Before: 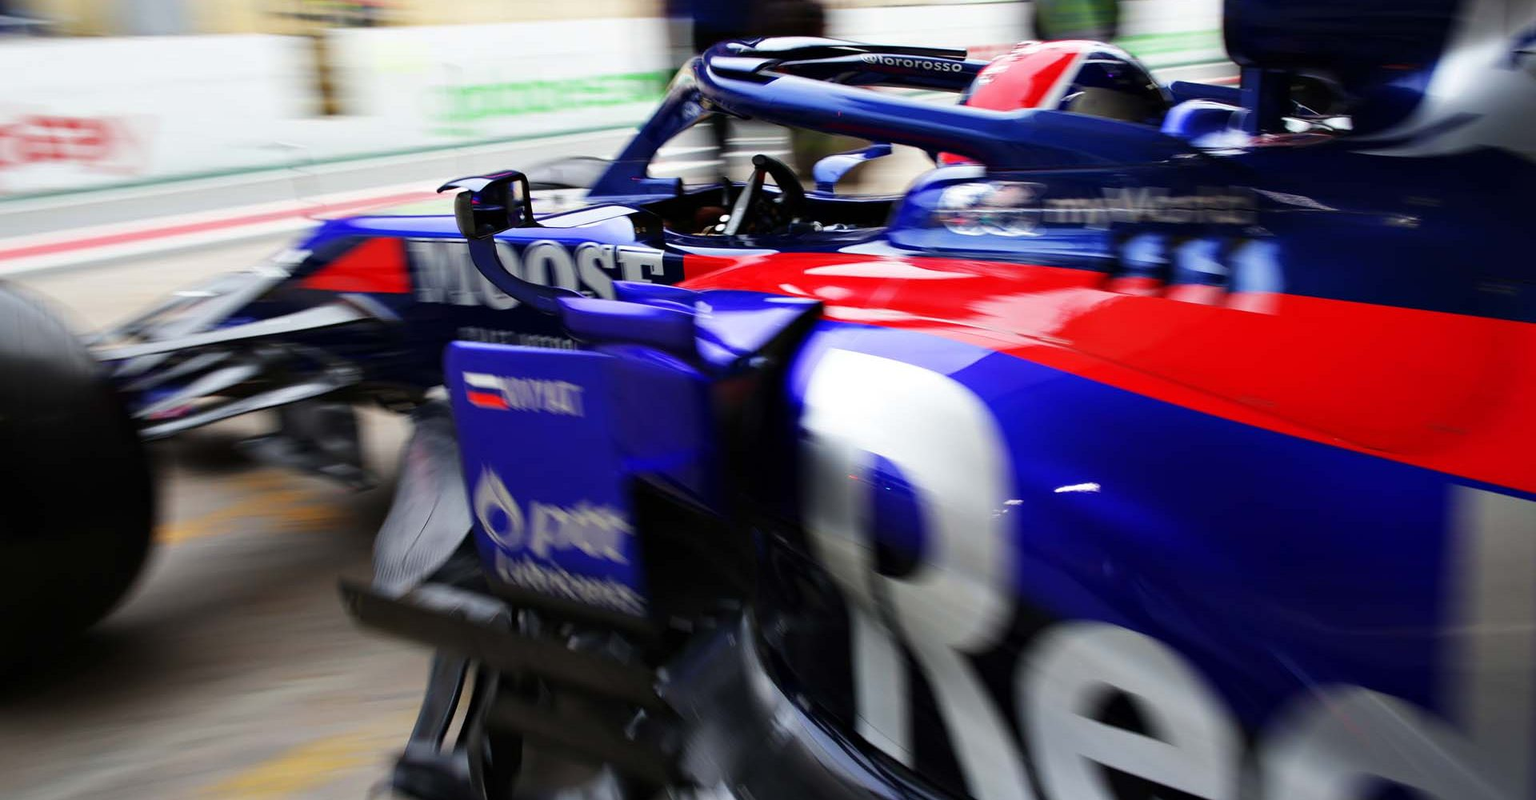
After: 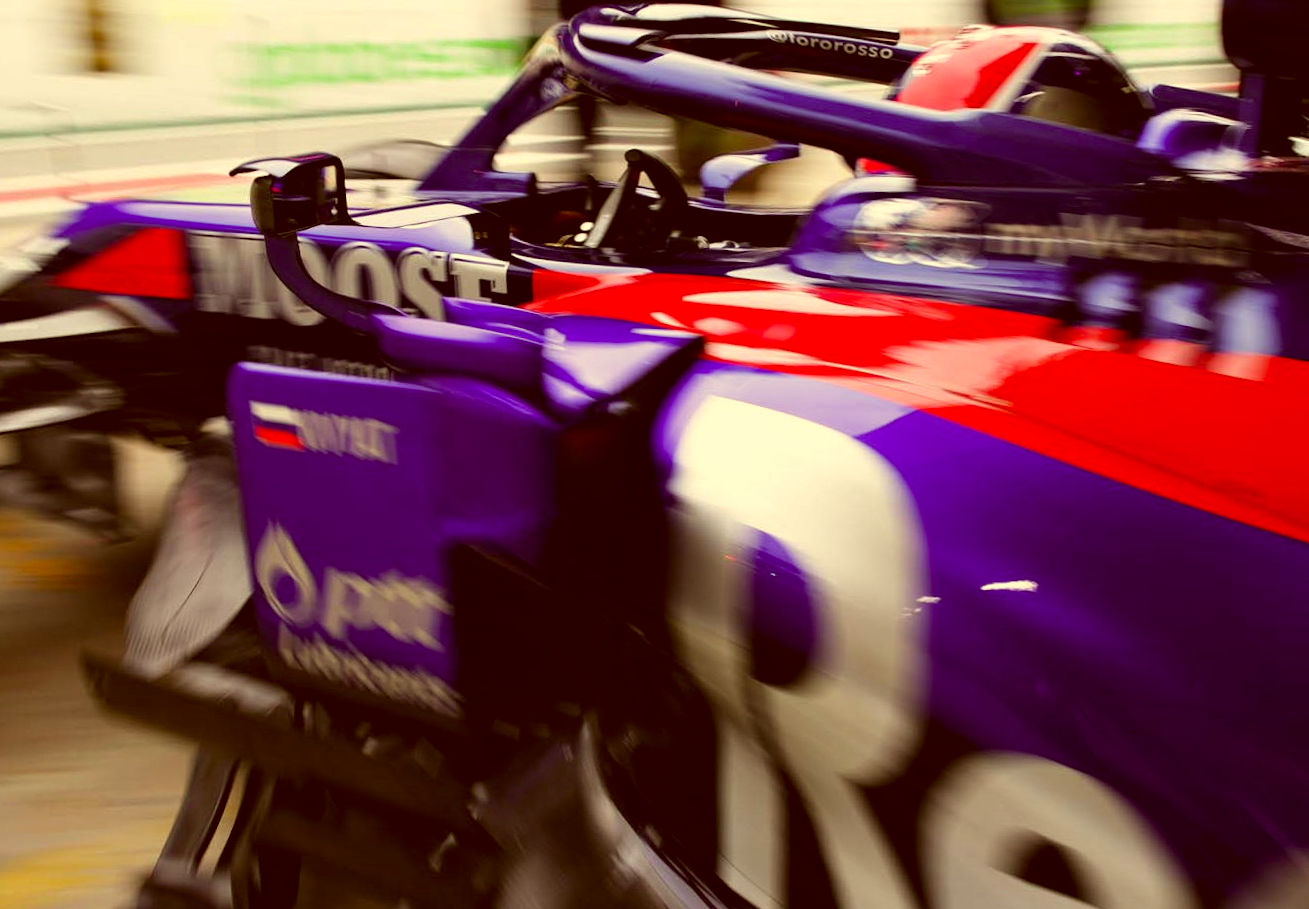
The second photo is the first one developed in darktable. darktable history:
color correction: highlights a* 1.22, highlights b* 24.59, shadows a* 15.9, shadows b* 24.2
crop and rotate: angle -2.98°, left 14.048%, top 0.016%, right 11.038%, bottom 0.092%
